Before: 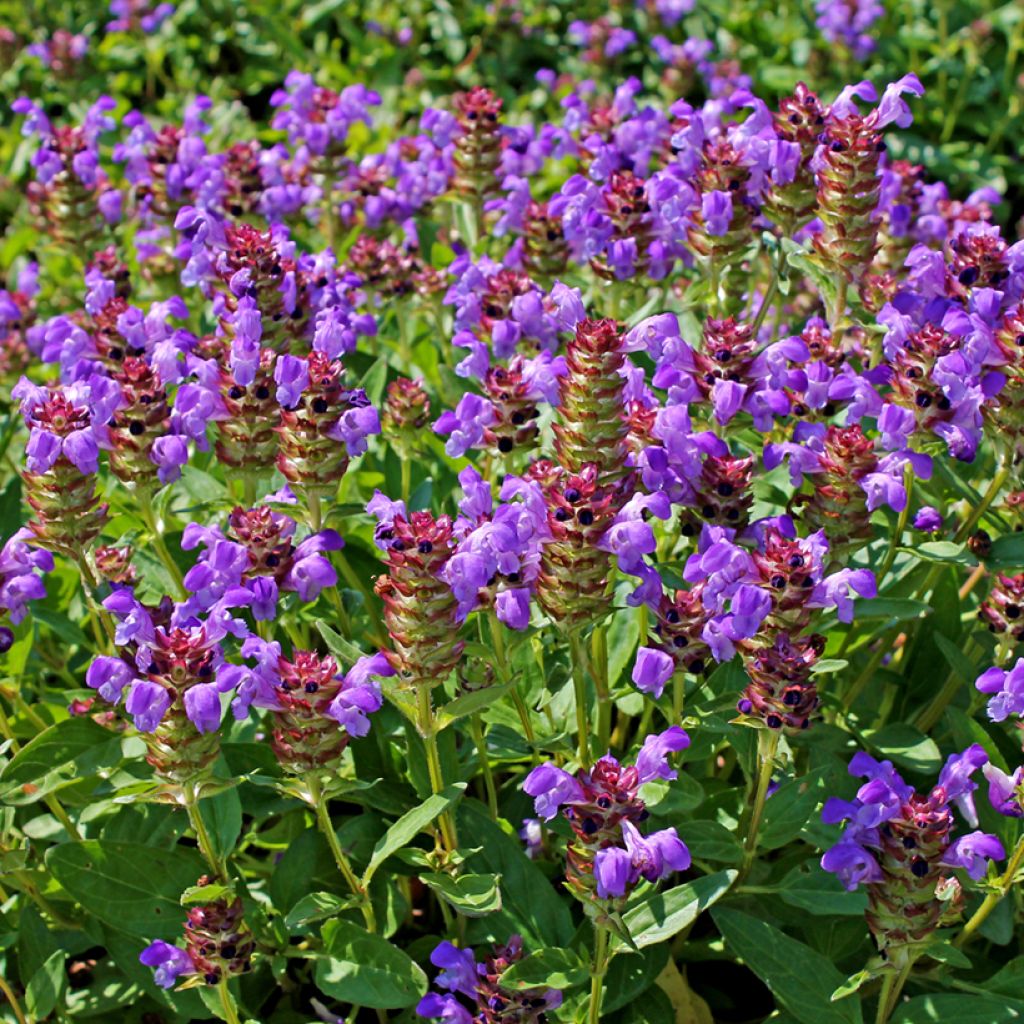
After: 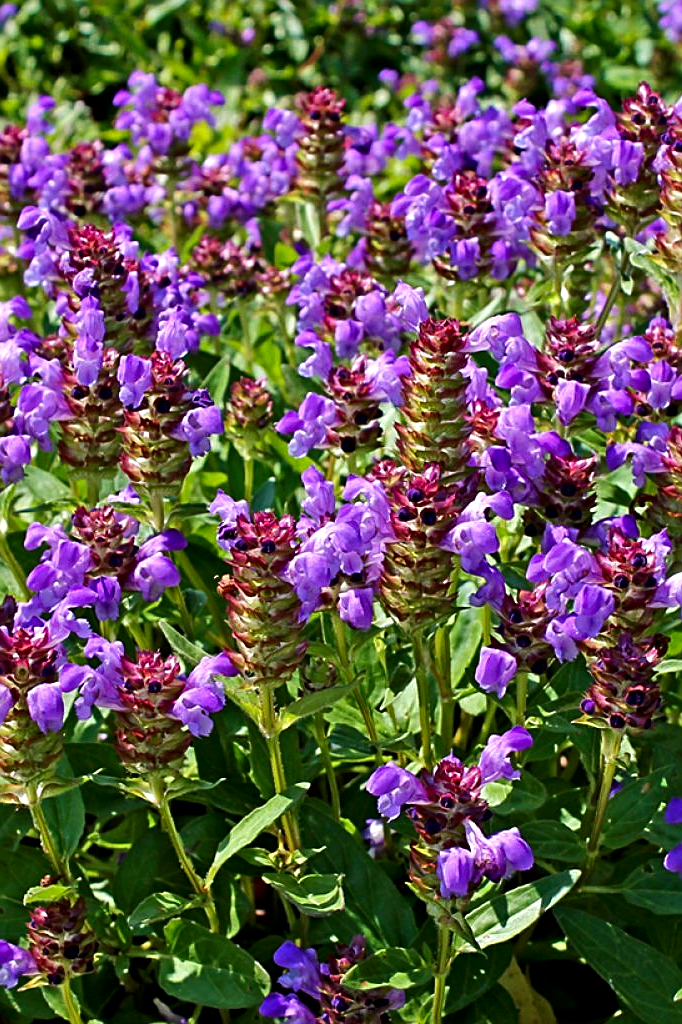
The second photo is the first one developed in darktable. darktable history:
contrast brightness saturation: brightness -0.096
crop: left 15.402%, right 17.932%
sharpen: on, module defaults
tone equalizer: -8 EV -0.428 EV, -7 EV -0.414 EV, -6 EV -0.341 EV, -5 EV -0.202 EV, -3 EV 0.251 EV, -2 EV 0.357 EV, -1 EV 0.372 EV, +0 EV 0.399 EV, edges refinement/feathering 500, mask exposure compensation -1.57 EV, preserve details no
